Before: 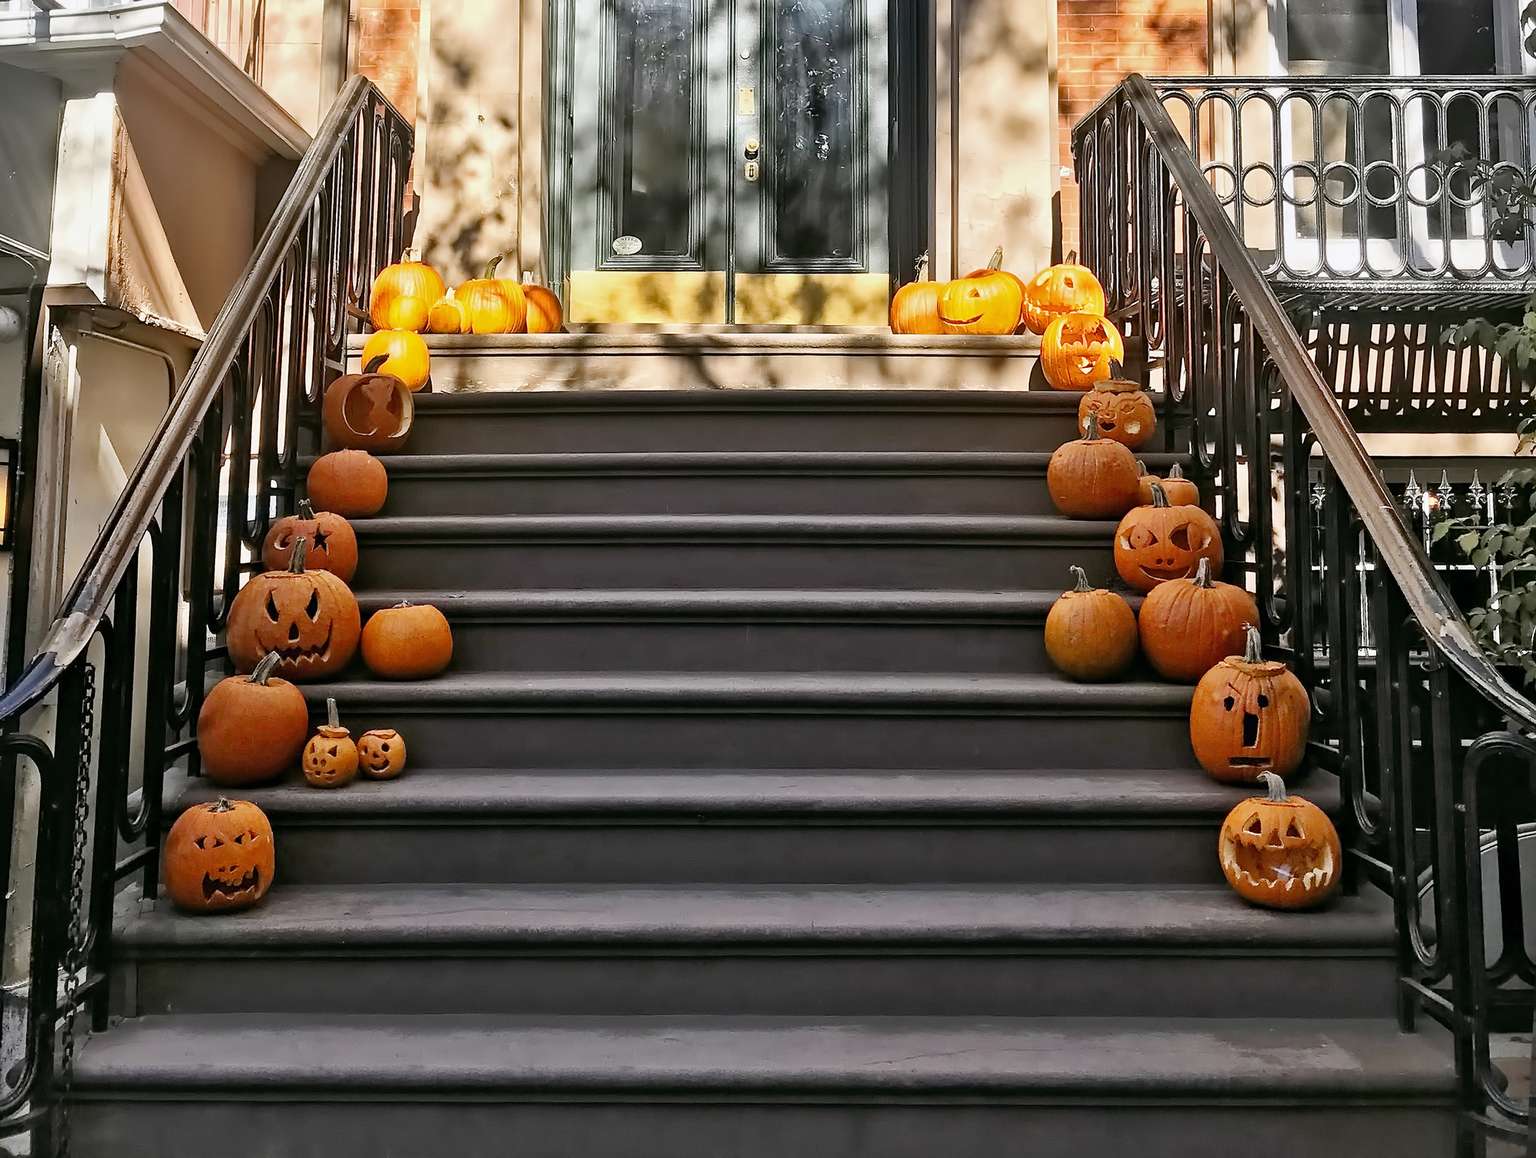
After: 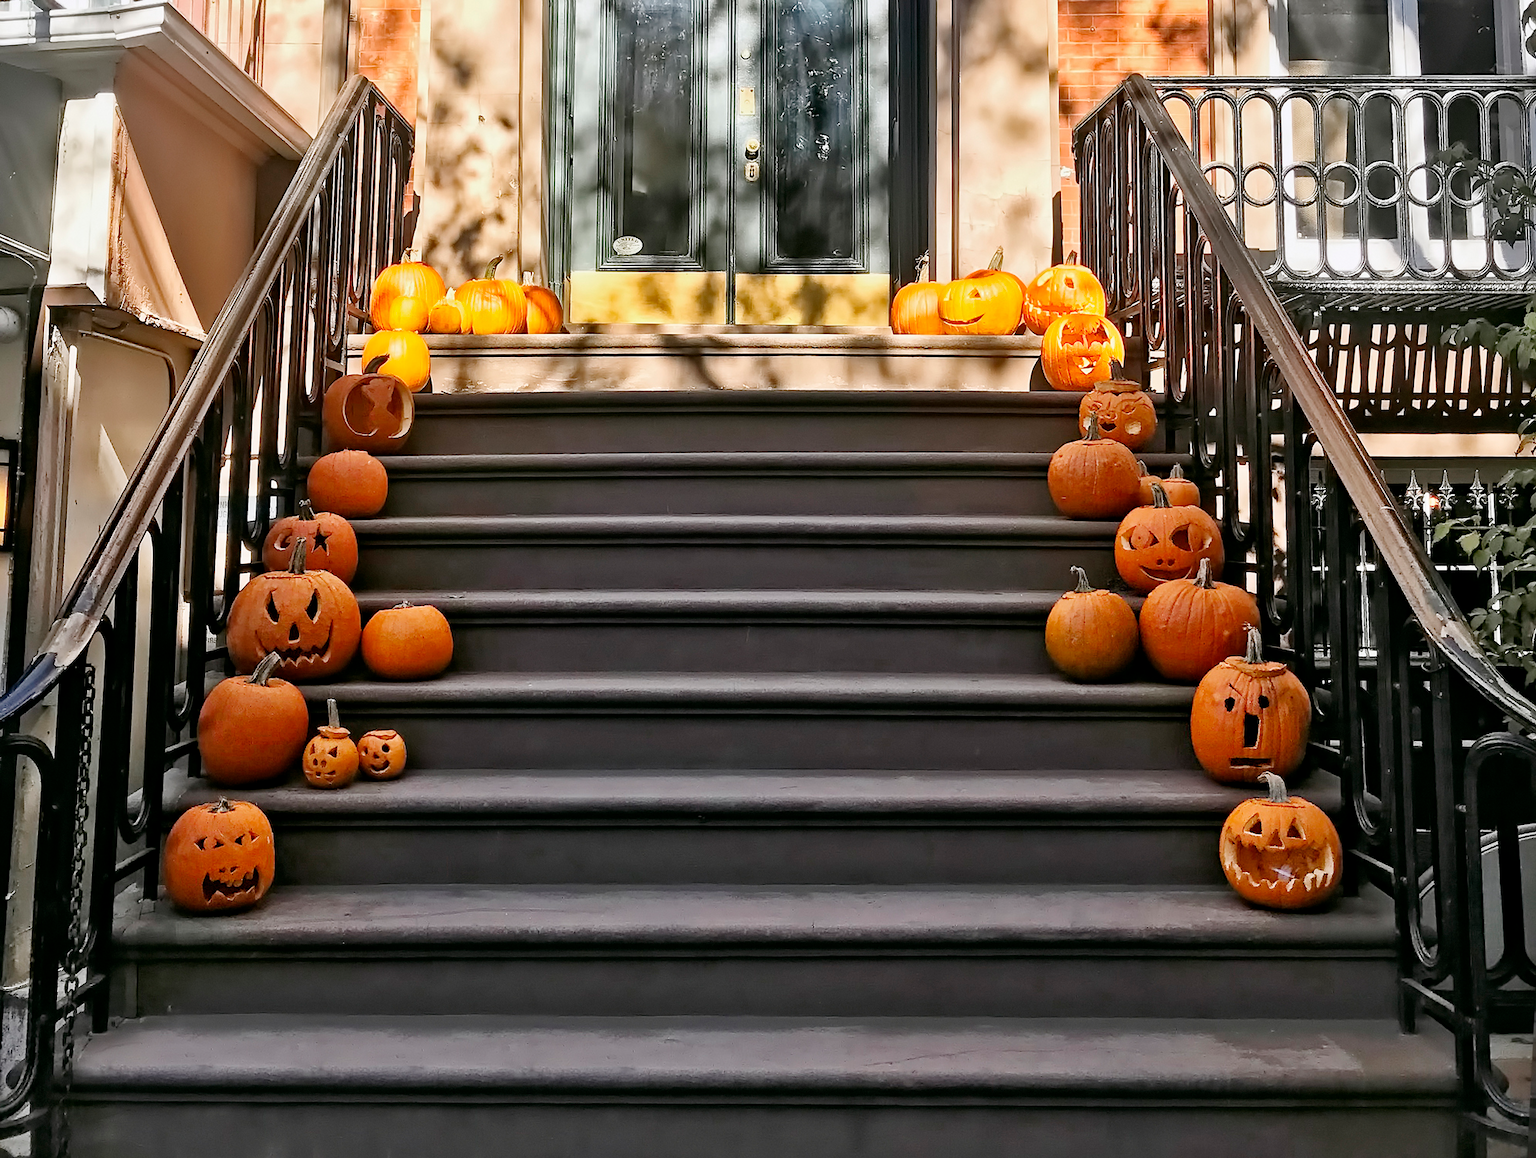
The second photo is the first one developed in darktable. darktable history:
local contrast: mode bilateral grid, contrast 15, coarseness 36, detail 104%, midtone range 0.2
exposure: exposure -0.002 EV, compensate highlight preservation false
